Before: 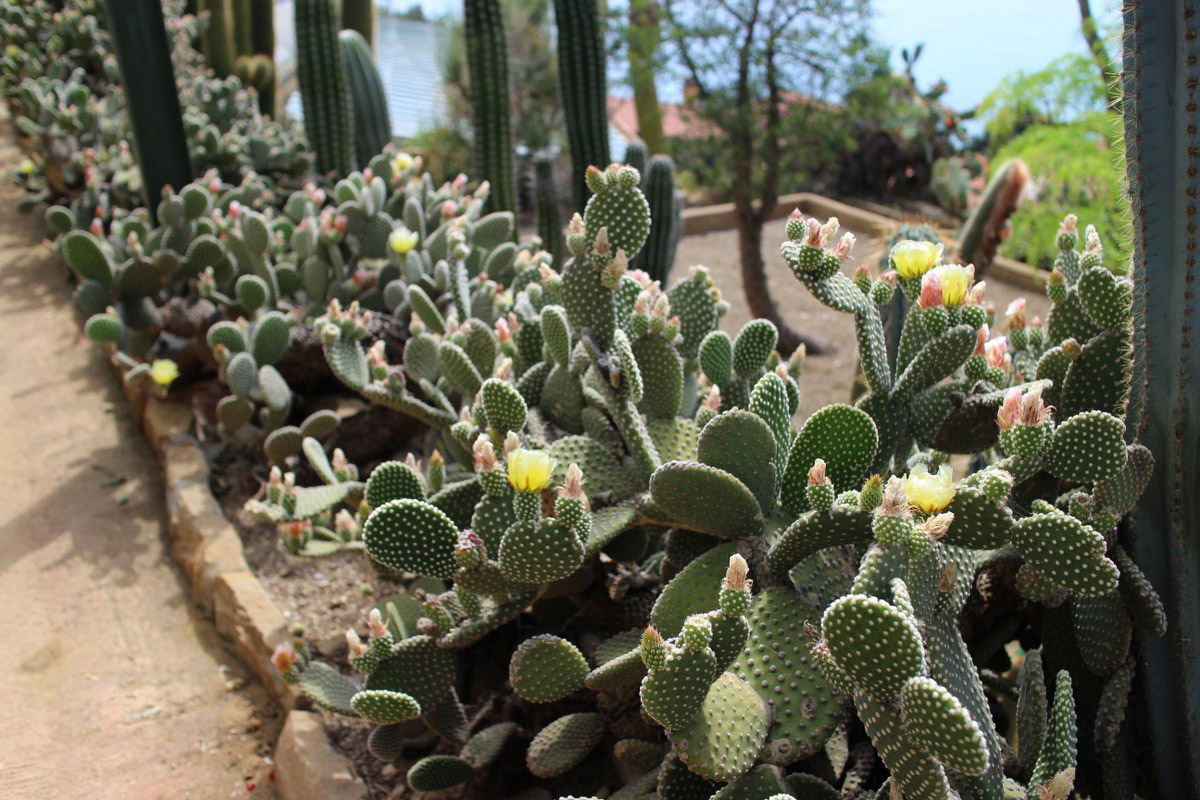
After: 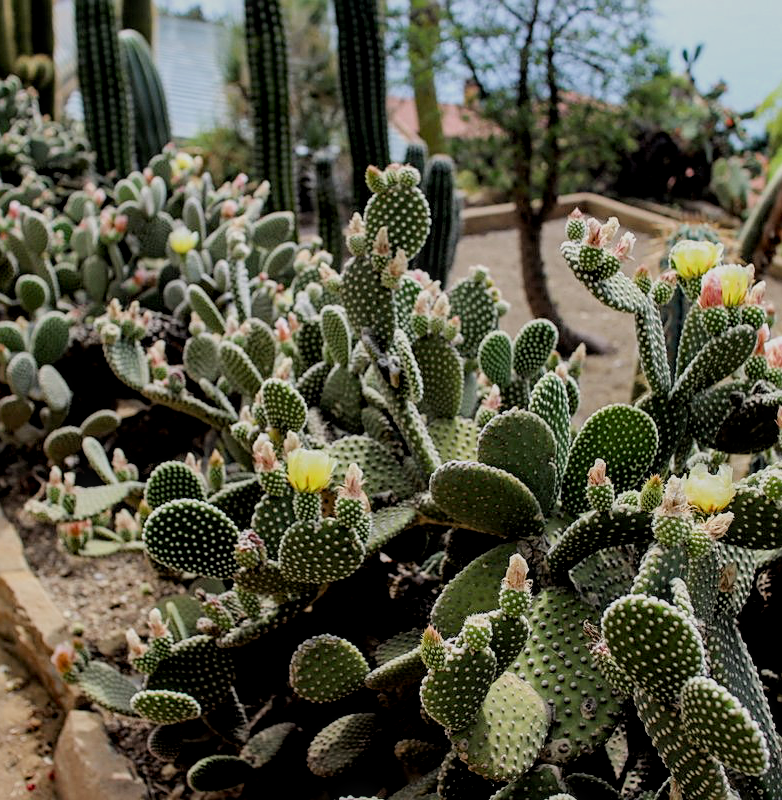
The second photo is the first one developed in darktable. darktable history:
crop and rotate: left 18.337%, right 16.449%
sharpen: on, module defaults
local contrast: on, module defaults
color calibration: x 0.343, y 0.356, temperature 5110.13 K
filmic rgb: black relative exposure -7.65 EV, white relative exposure 4.56 EV, hardness 3.61
exposure: black level correction 0.01, exposure 0.008 EV, compensate highlight preservation false
